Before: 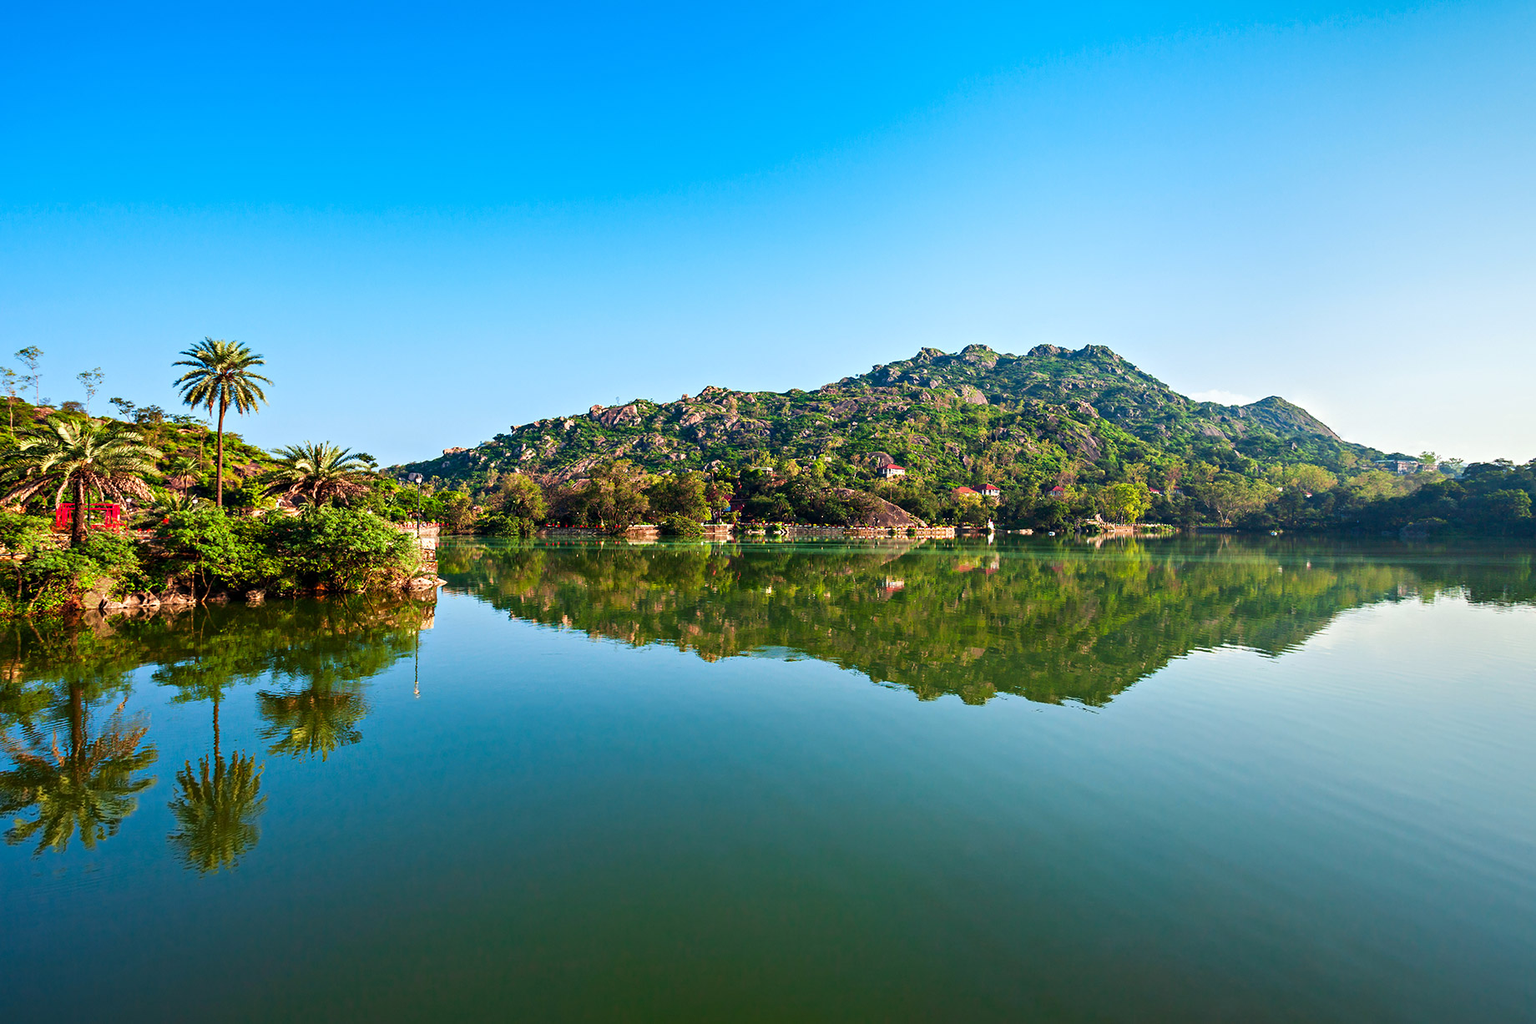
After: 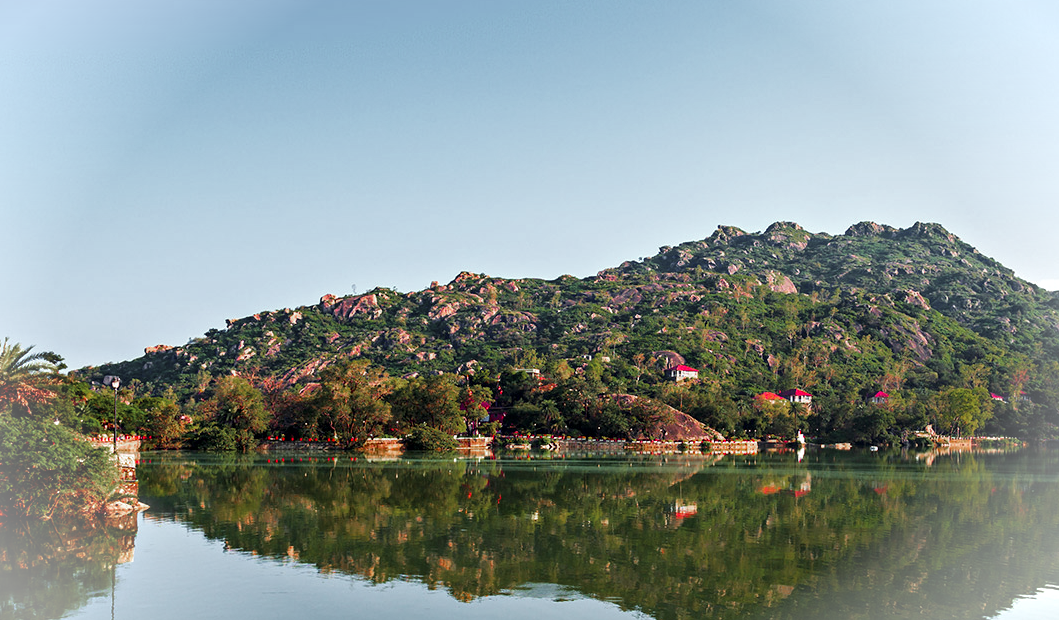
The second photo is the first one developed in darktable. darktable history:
vignetting: fall-off start 90.52%, fall-off radius 39.39%, brightness 0.29, saturation 0, width/height ratio 1.216, shape 1.29
crop: left 21.009%, top 15.606%, right 21.399%, bottom 33.857%
color zones: curves: ch0 [(0, 0.48) (0.209, 0.398) (0.305, 0.332) (0.429, 0.493) (0.571, 0.5) (0.714, 0.5) (0.857, 0.5) (1, 0.48)]; ch1 [(0, 0.736) (0.143, 0.625) (0.225, 0.371) (0.429, 0.256) (0.571, 0.241) (0.714, 0.213) (0.857, 0.48) (1, 0.736)]; ch2 [(0, 0.448) (0.143, 0.498) (0.286, 0.5) (0.429, 0.5) (0.571, 0.5) (0.714, 0.5) (0.857, 0.5) (1, 0.448)]
local contrast: mode bilateral grid, contrast 20, coarseness 49, detail 120%, midtone range 0.2
